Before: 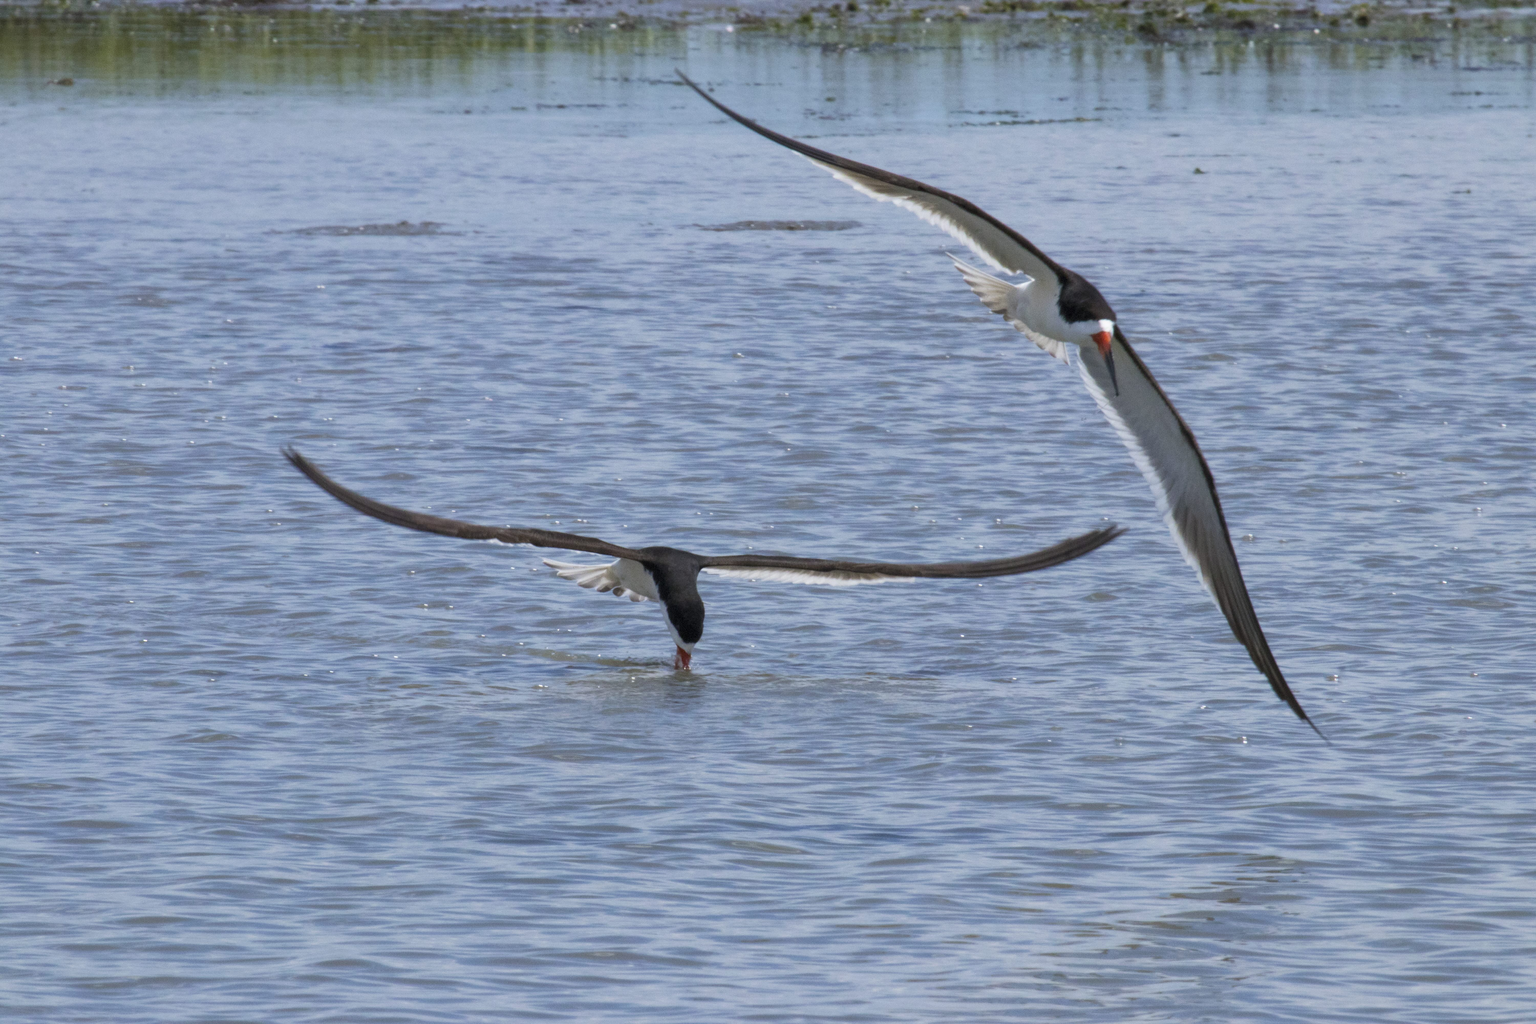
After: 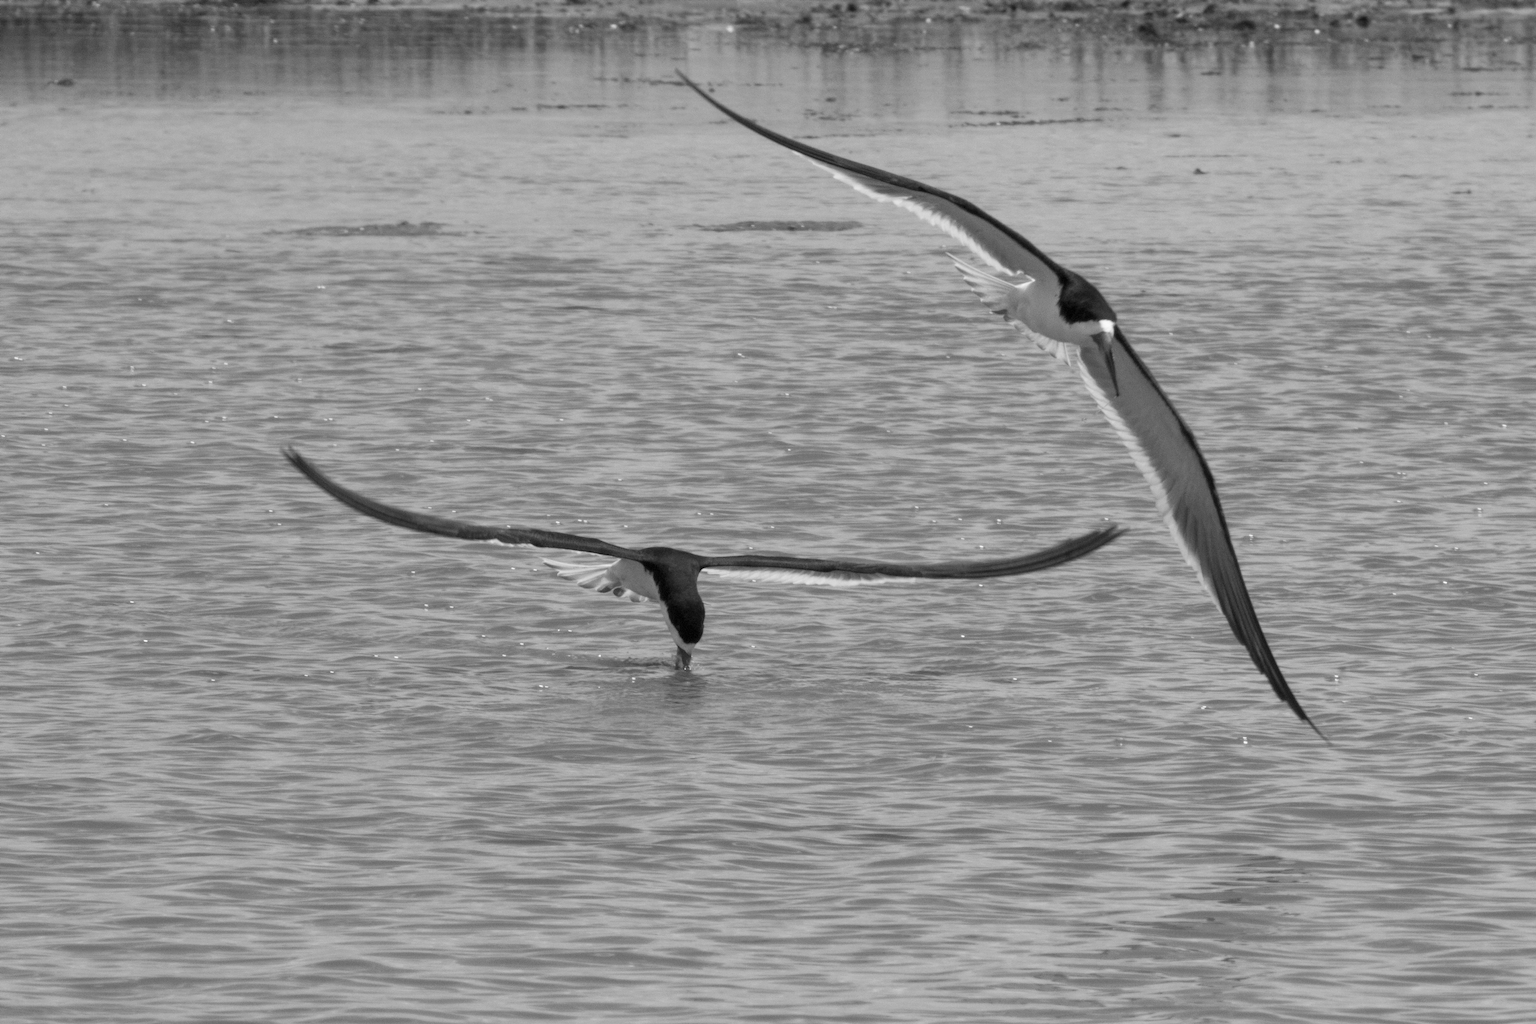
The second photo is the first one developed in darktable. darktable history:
white balance: red 1.029, blue 0.92
monochrome: on, module defaults
